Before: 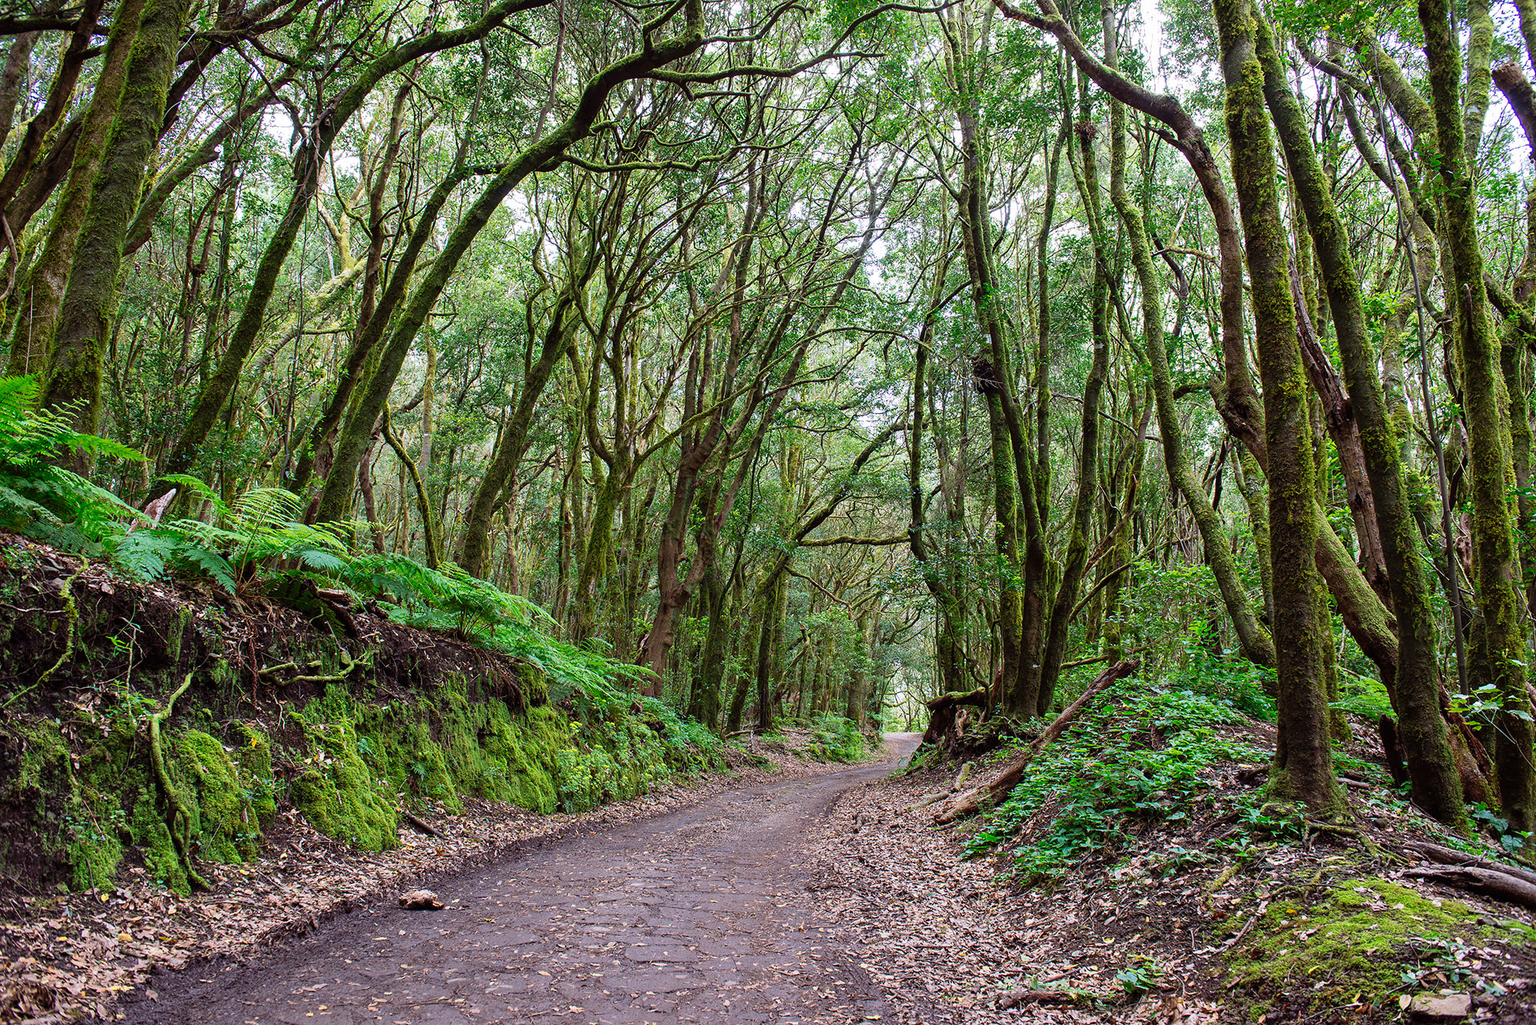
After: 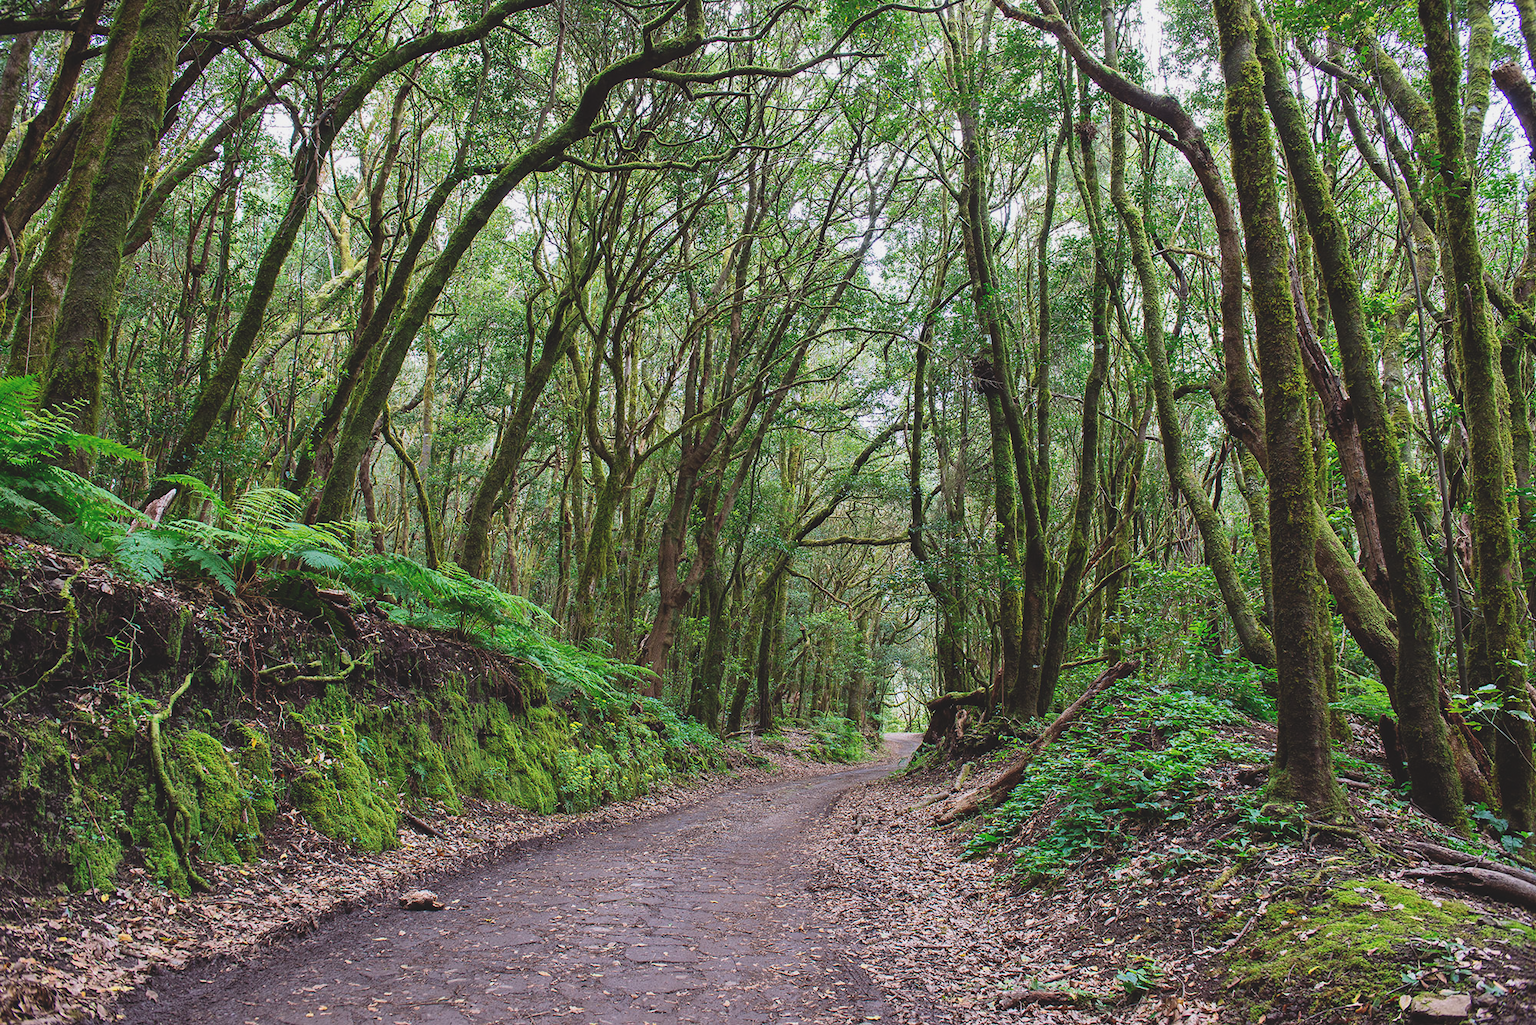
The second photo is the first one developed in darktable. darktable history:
exposure: black level correction -0.015, exposure -0.187 EV, compensate highlight preservation false
